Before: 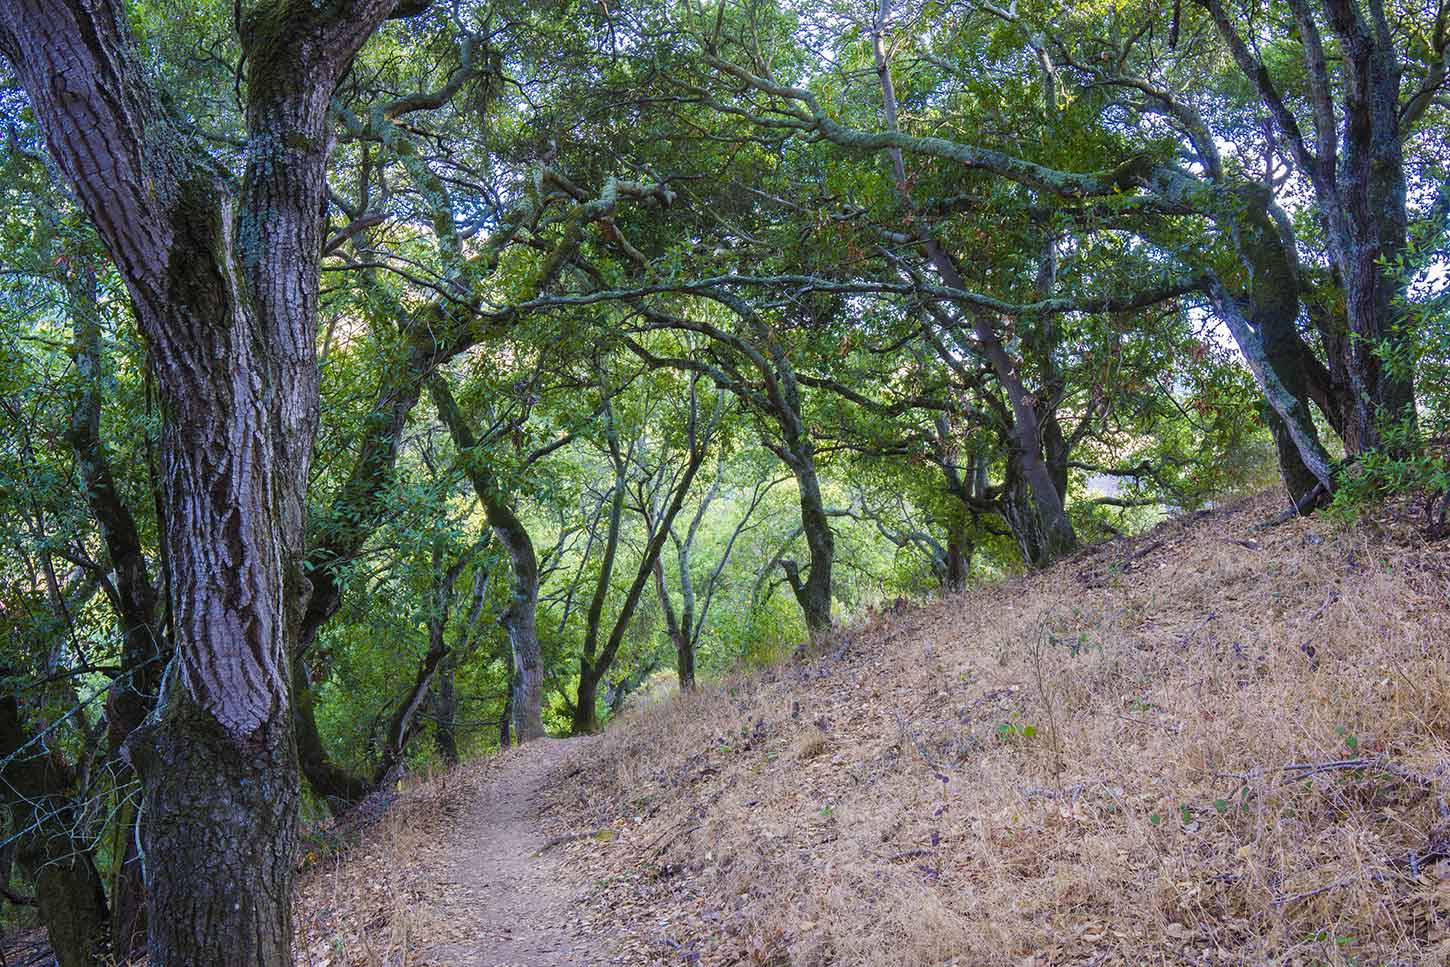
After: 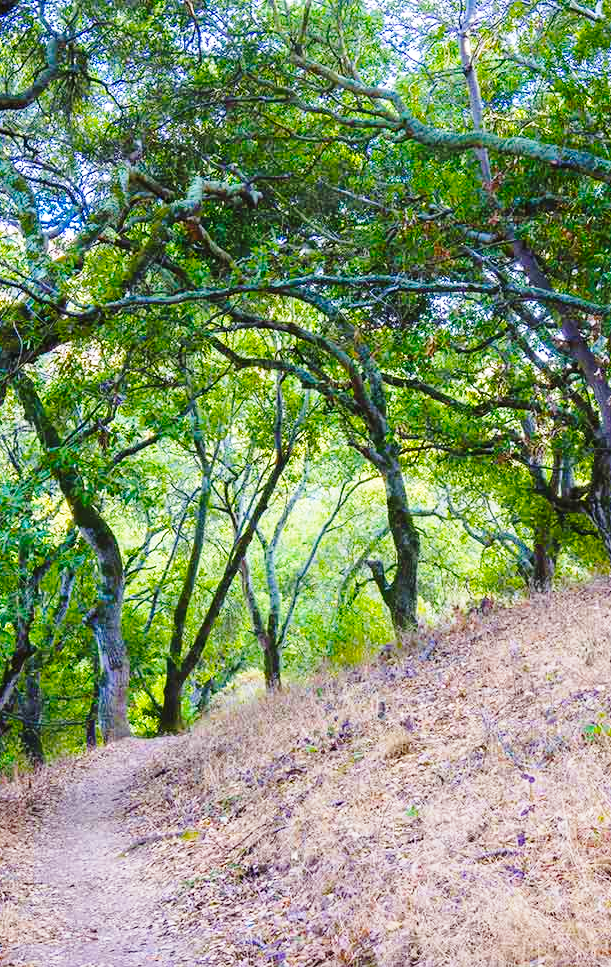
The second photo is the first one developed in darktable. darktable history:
crop: left 28.583%, right 29.231%
color balance rgb: perceptual saturation grading › global saturation 30%, global vibrance 20%
base curve: curves: ch0 [(0, 0) (0.028, 0.03) (0.121, 0.232) (0.46, 0.748) (0.859, 0.968) (1, 1)], preserve colors none
